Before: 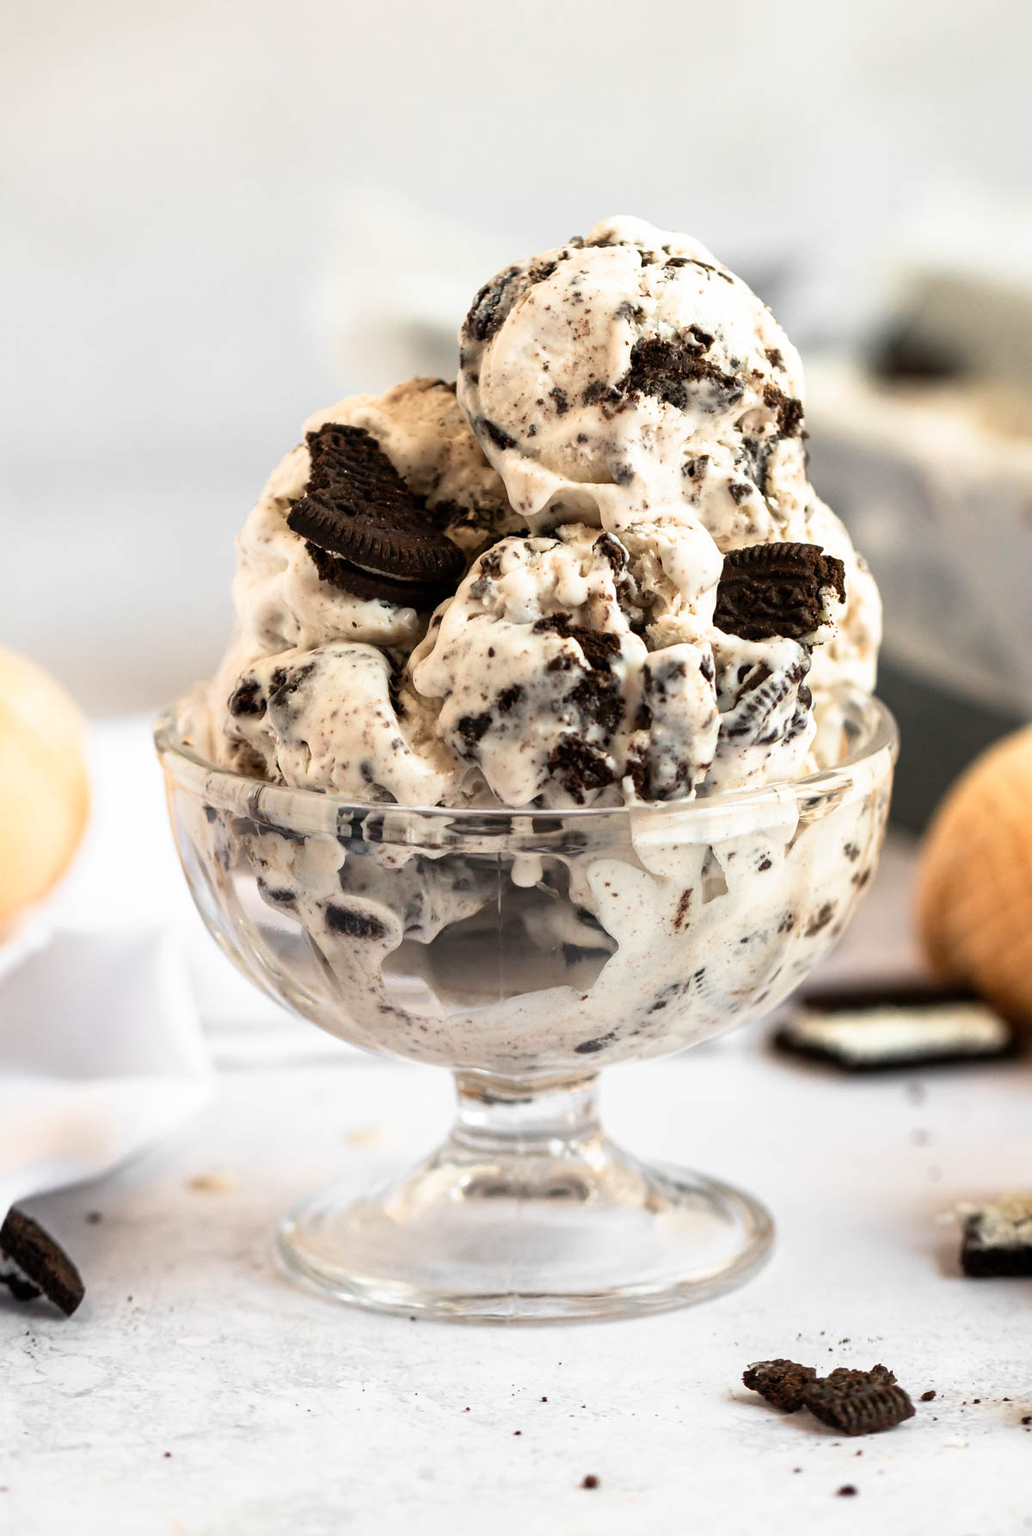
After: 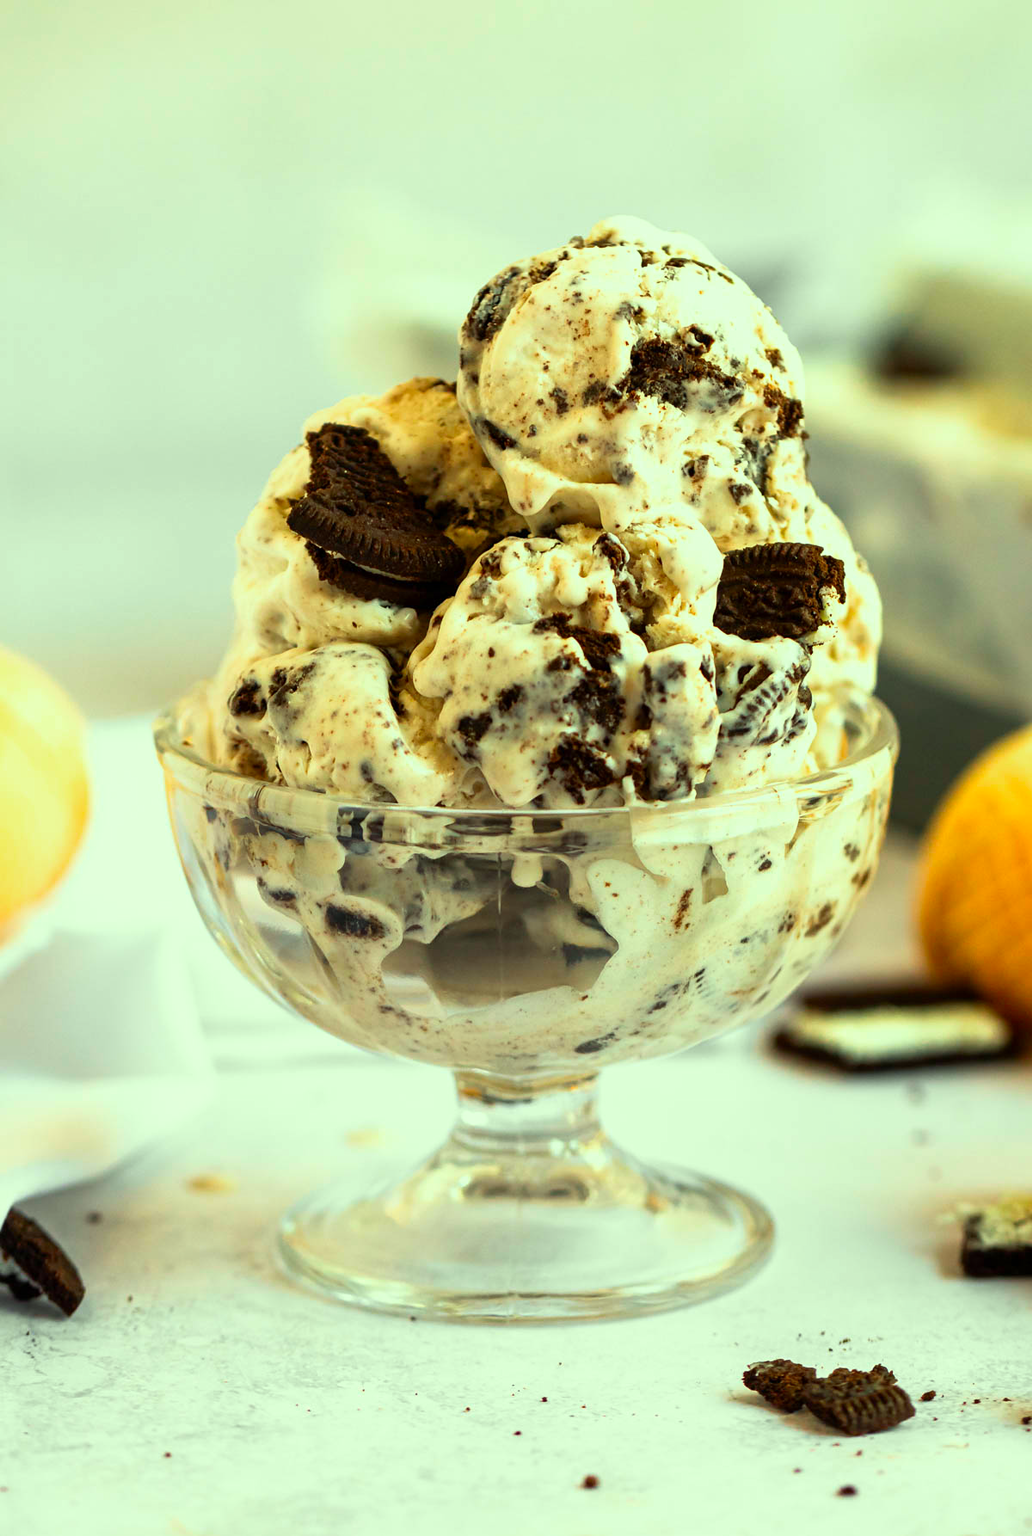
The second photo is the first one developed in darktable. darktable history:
levels: levels [0, 0.498, 1]
contrast brightness saturation: saturation -0.04
color correction: highlights a* -10.77, highlights b* 9.8, saturation 1.72
